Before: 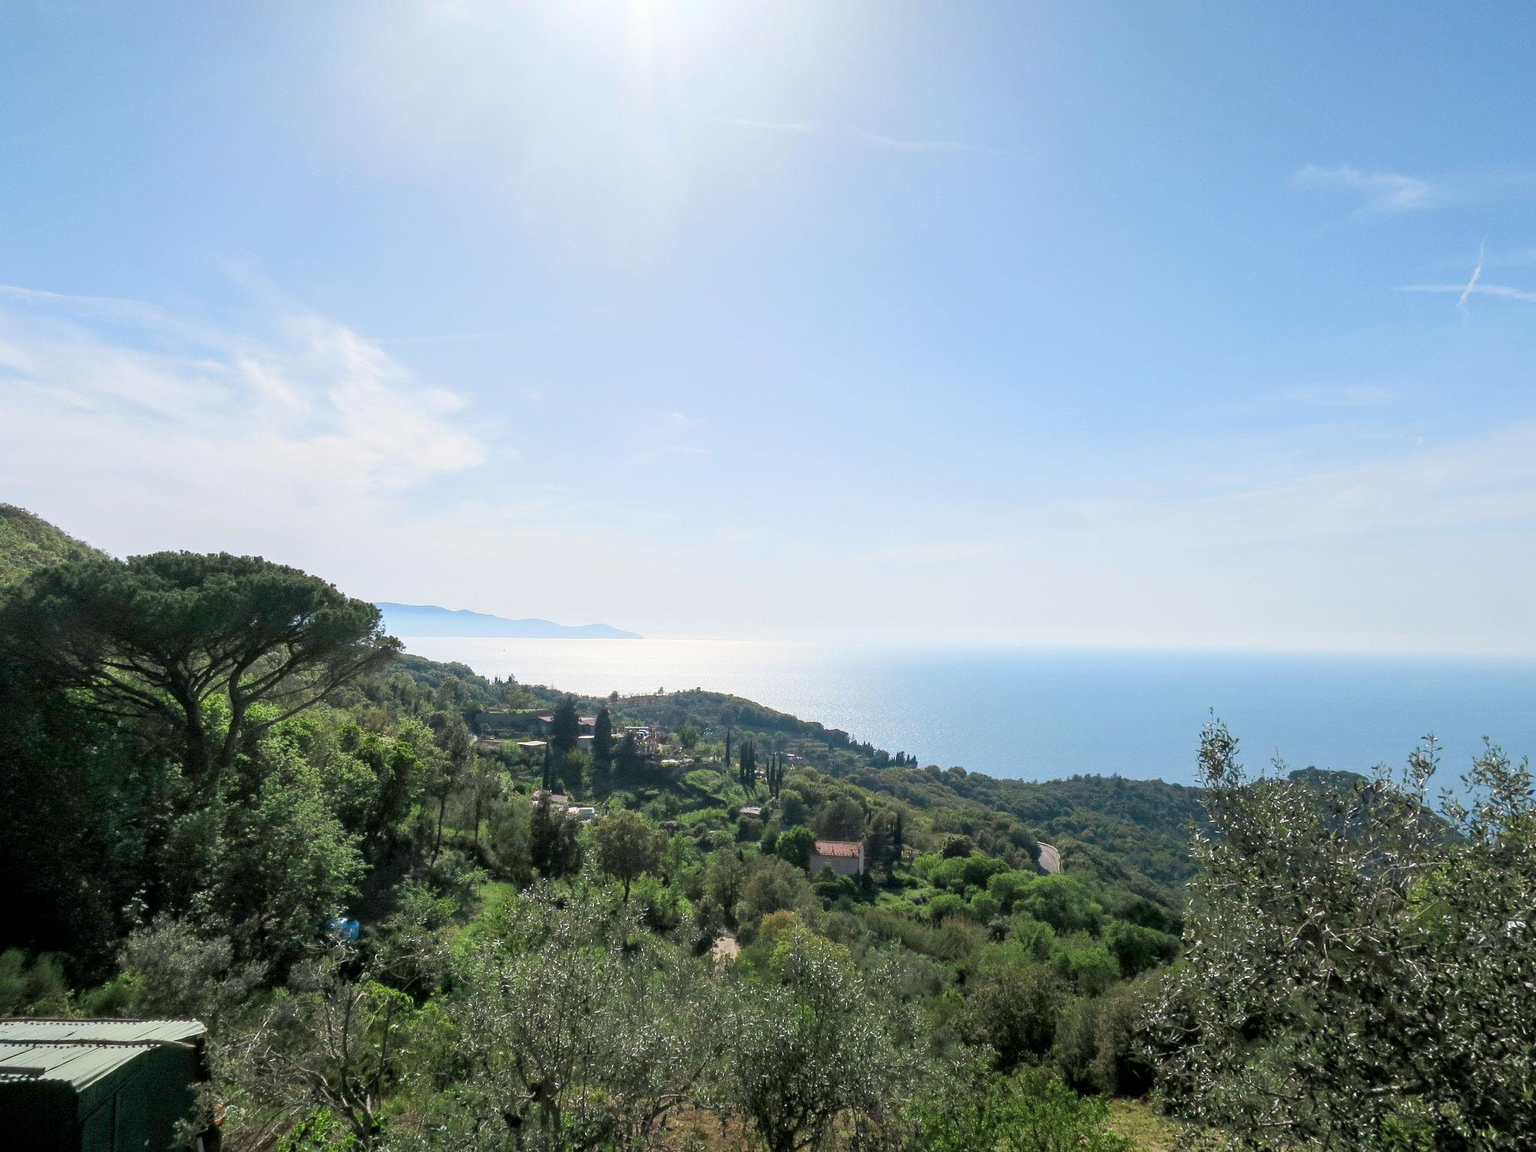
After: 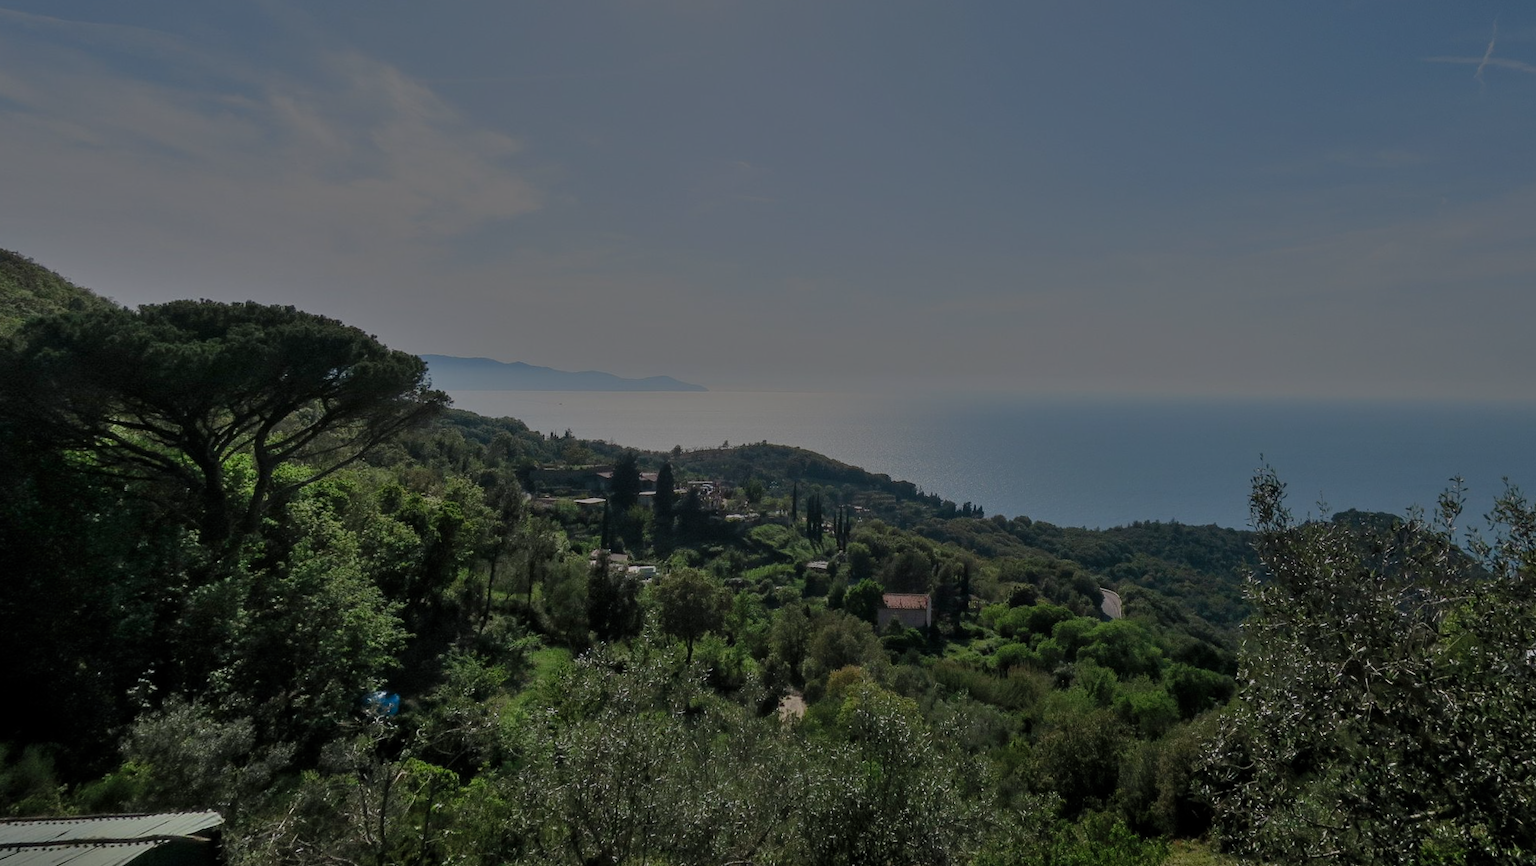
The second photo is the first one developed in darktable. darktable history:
shadows and highlights: low approximation 0.01, soften with gaussian
exposure: exposure -2.446 EV, compensate highlight preservation false
crop and rotate: top 18.507%
rotate and perspective: rotation -0.013°, lens shift (vertical) -0.027, lens shift (horizontal) 0.178, crop left 0.016, crop right 0.989, crop top 0.082, crop bottom 0.918
